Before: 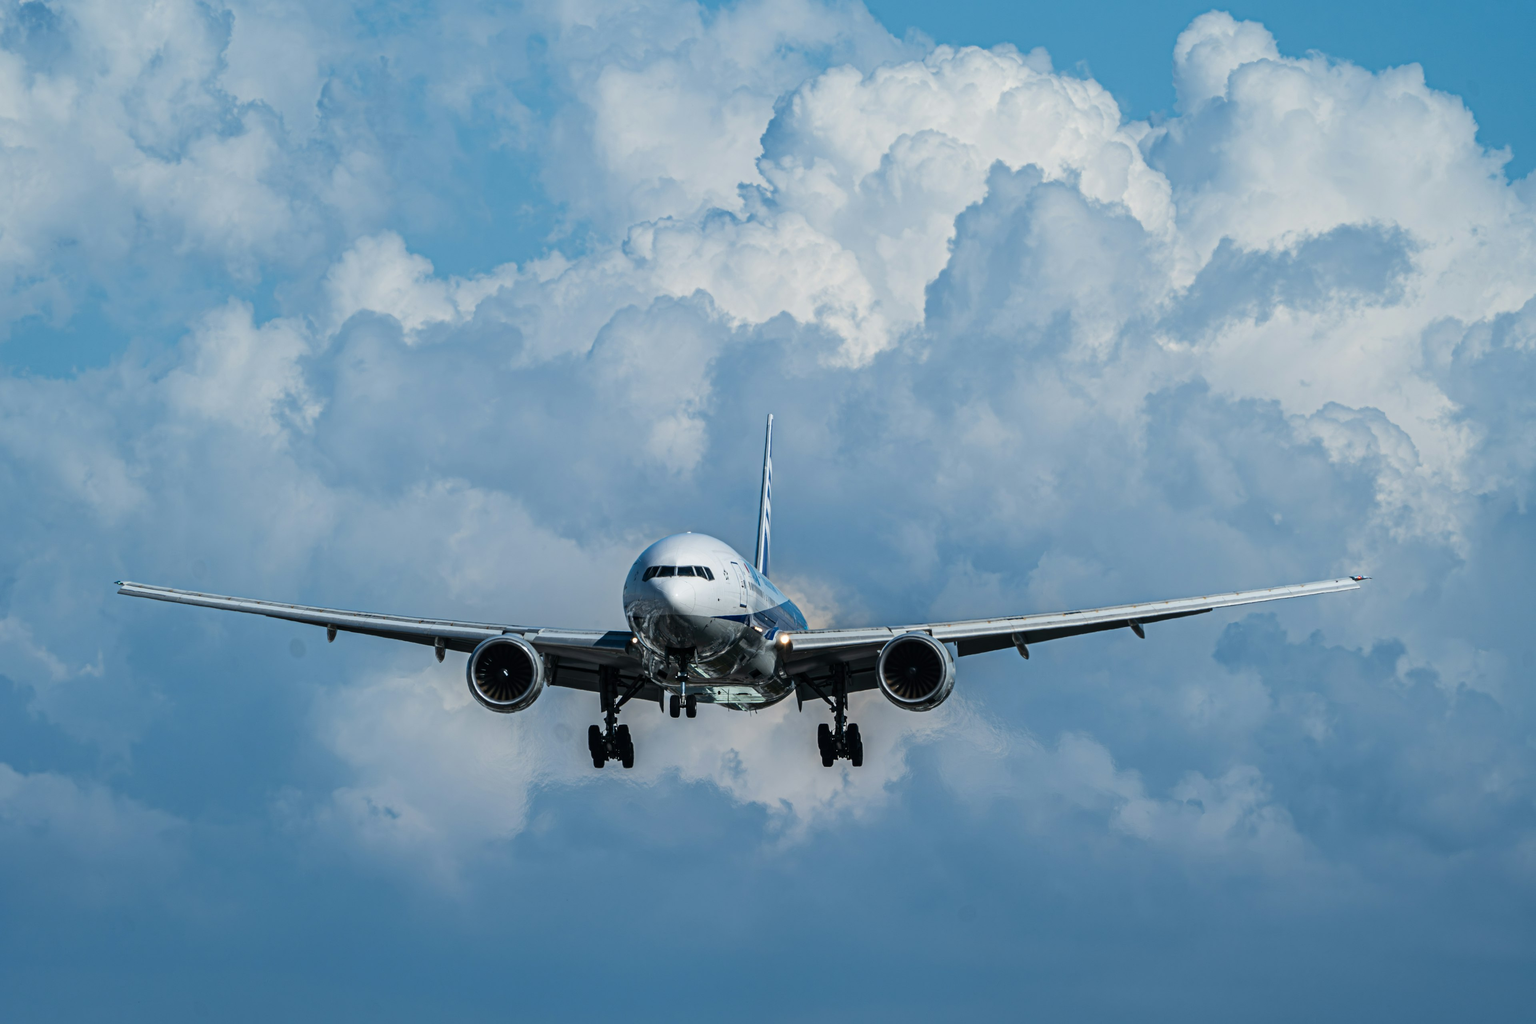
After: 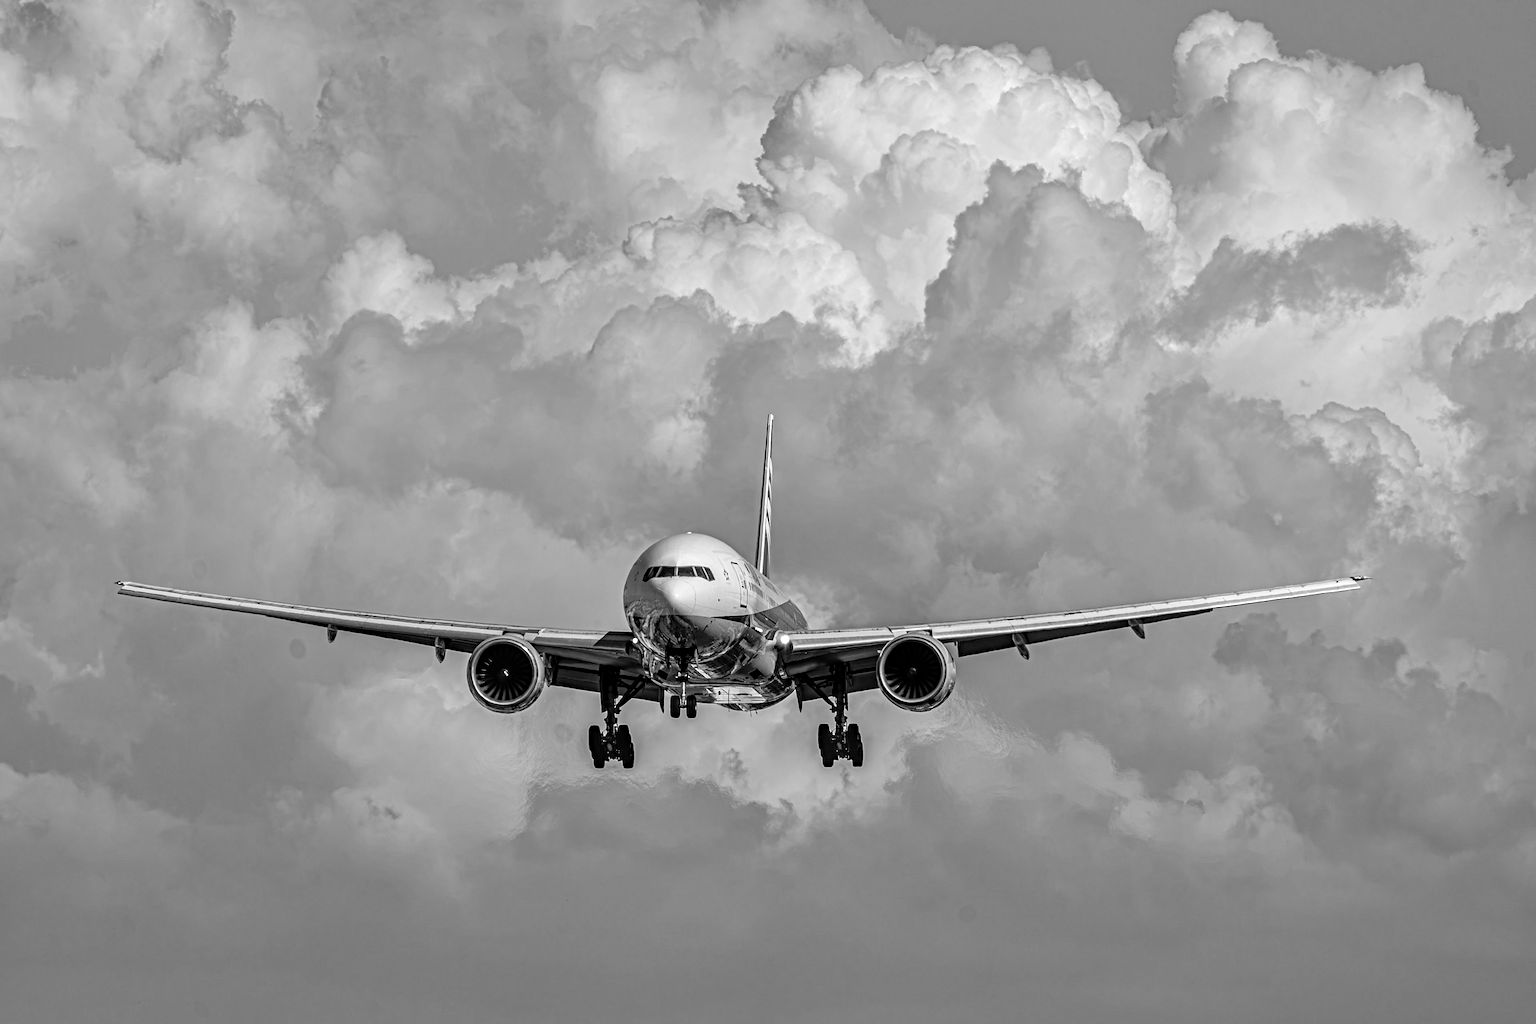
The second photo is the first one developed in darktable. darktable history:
haze removal: adaptive false
monochrome: on, module defaults
tone equalizer: -7 EV 0.15 EV, -6 EV 0.6 EV, -5 EV 1.15 EV, -4 EV 1.33 EV, -3 EV 1.15 EV, -2 EV 0.6 EV, -1 EV 0.15 EV, mask exposure compensation -0.5 EV
sharpen: on, module defaults
local contrast: detail 130%
